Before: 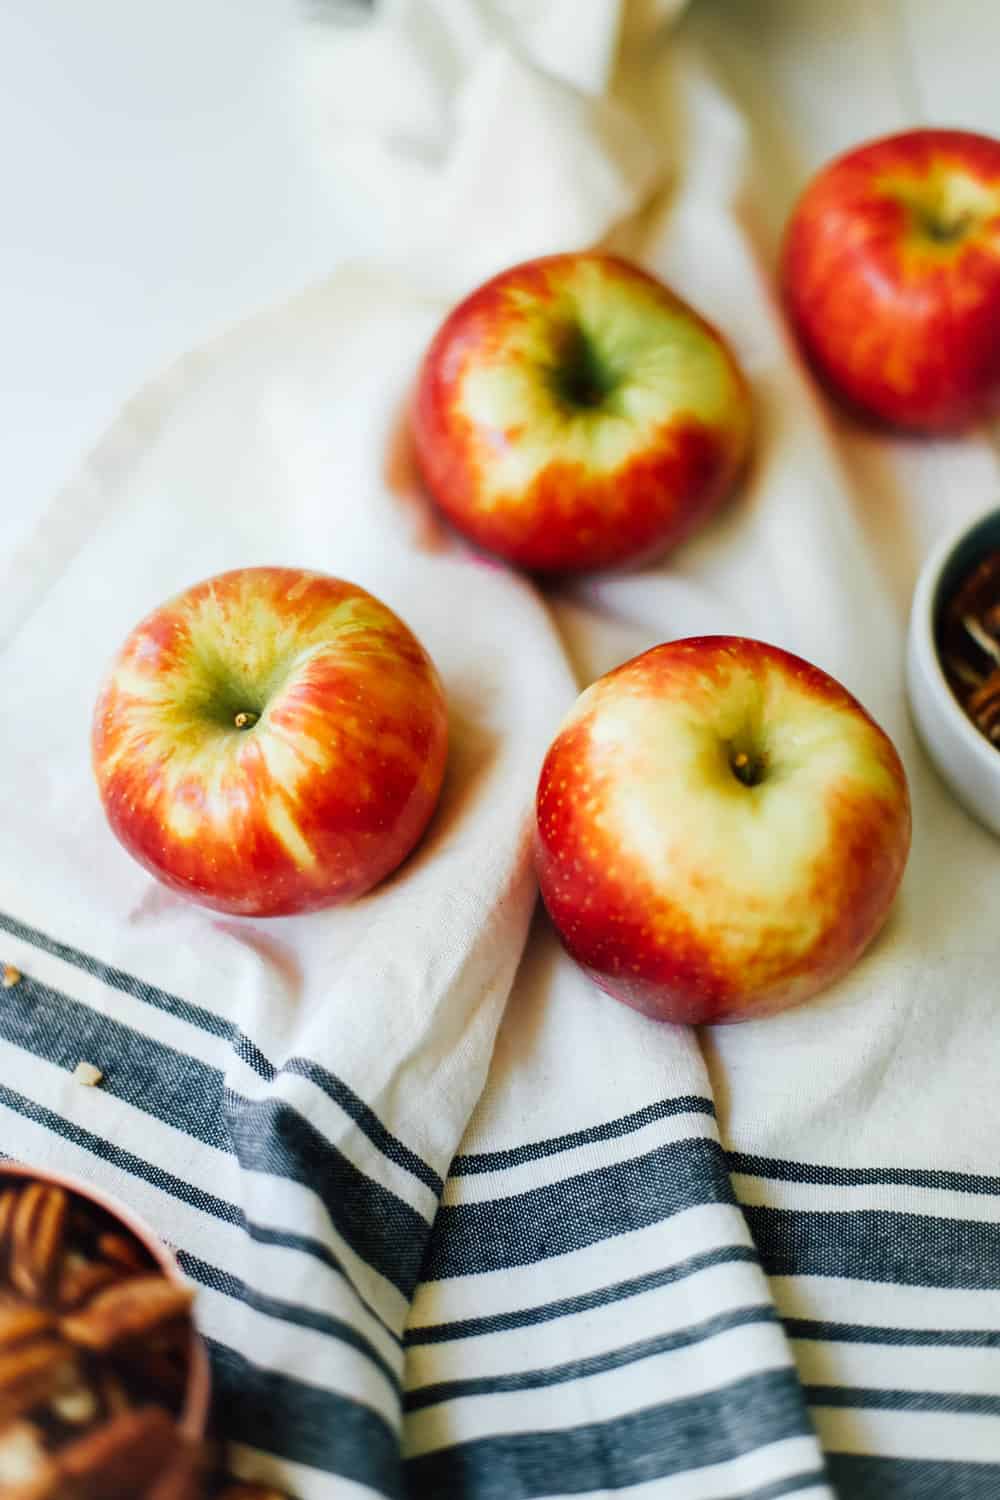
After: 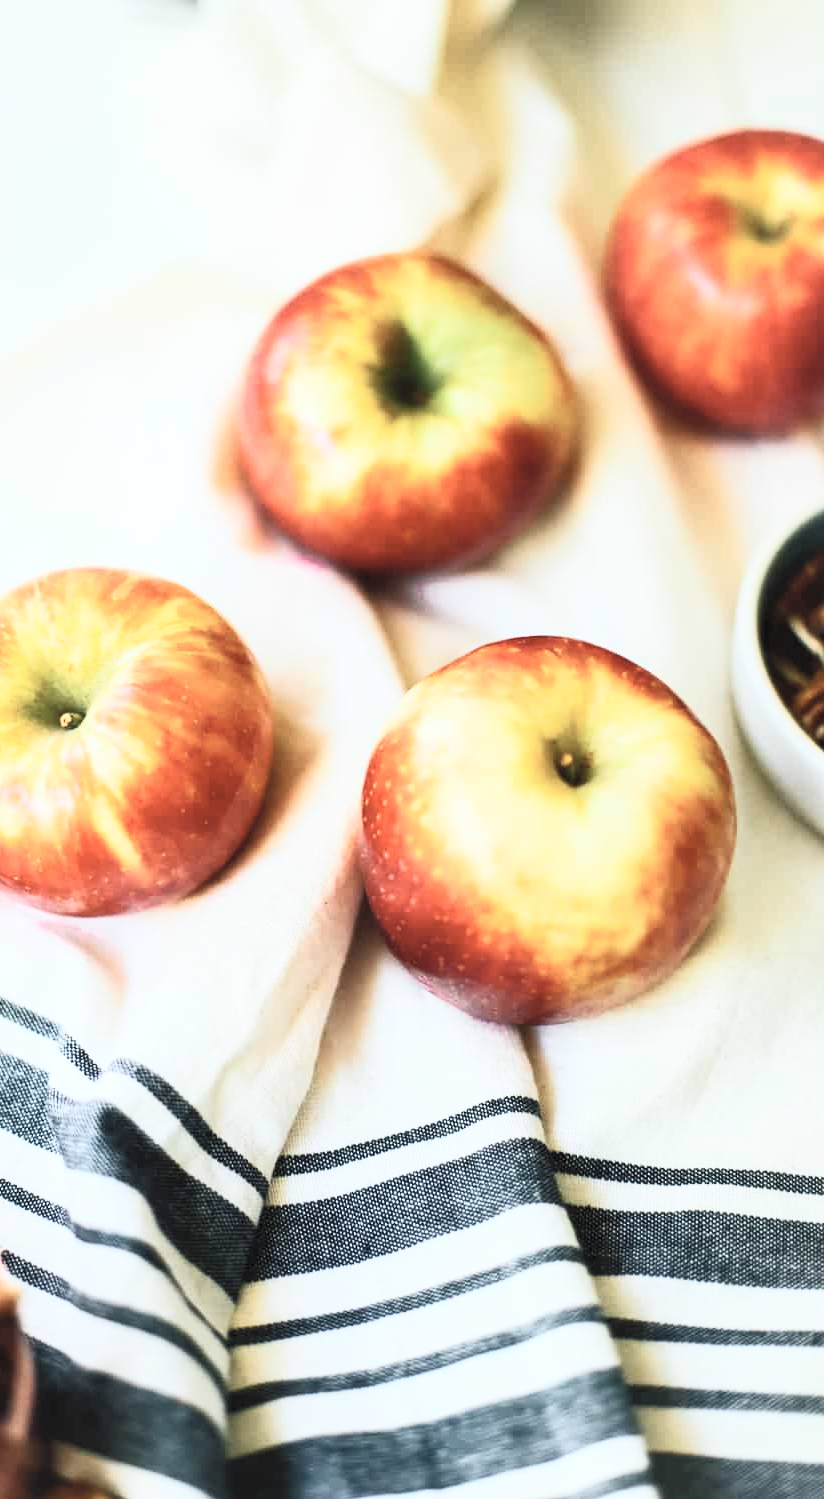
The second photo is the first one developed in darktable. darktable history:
contrast brightness saturation: contrast 0.449, brightness 0.551, saturation -0.192
crop: left 17.585%, bottom 0.049%
